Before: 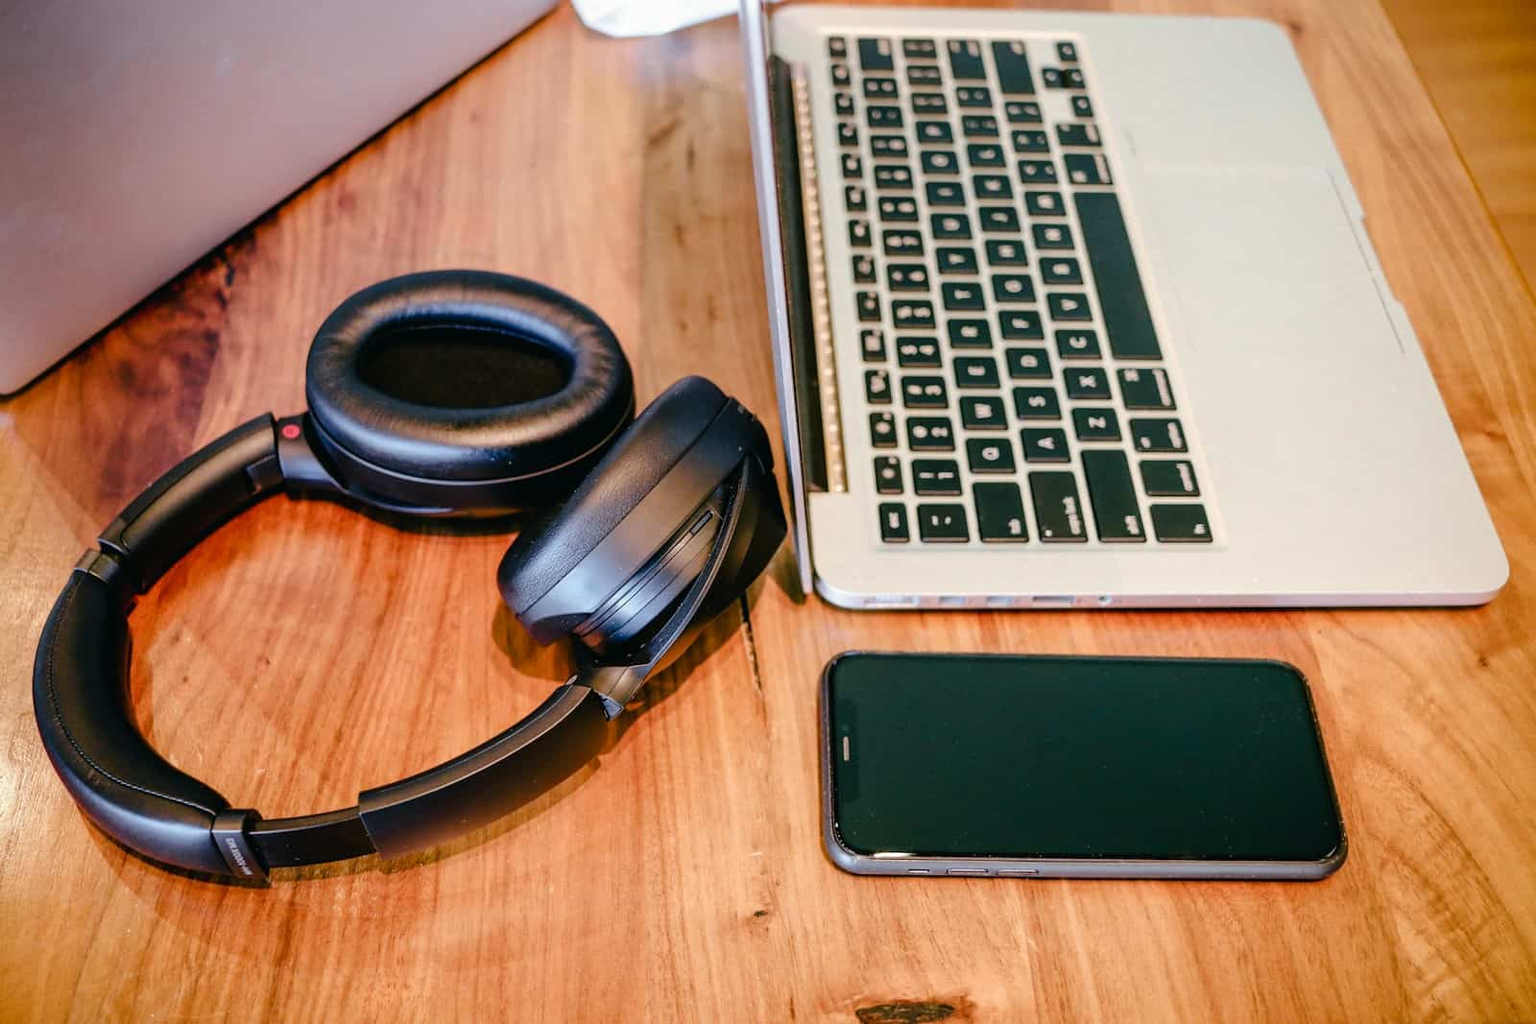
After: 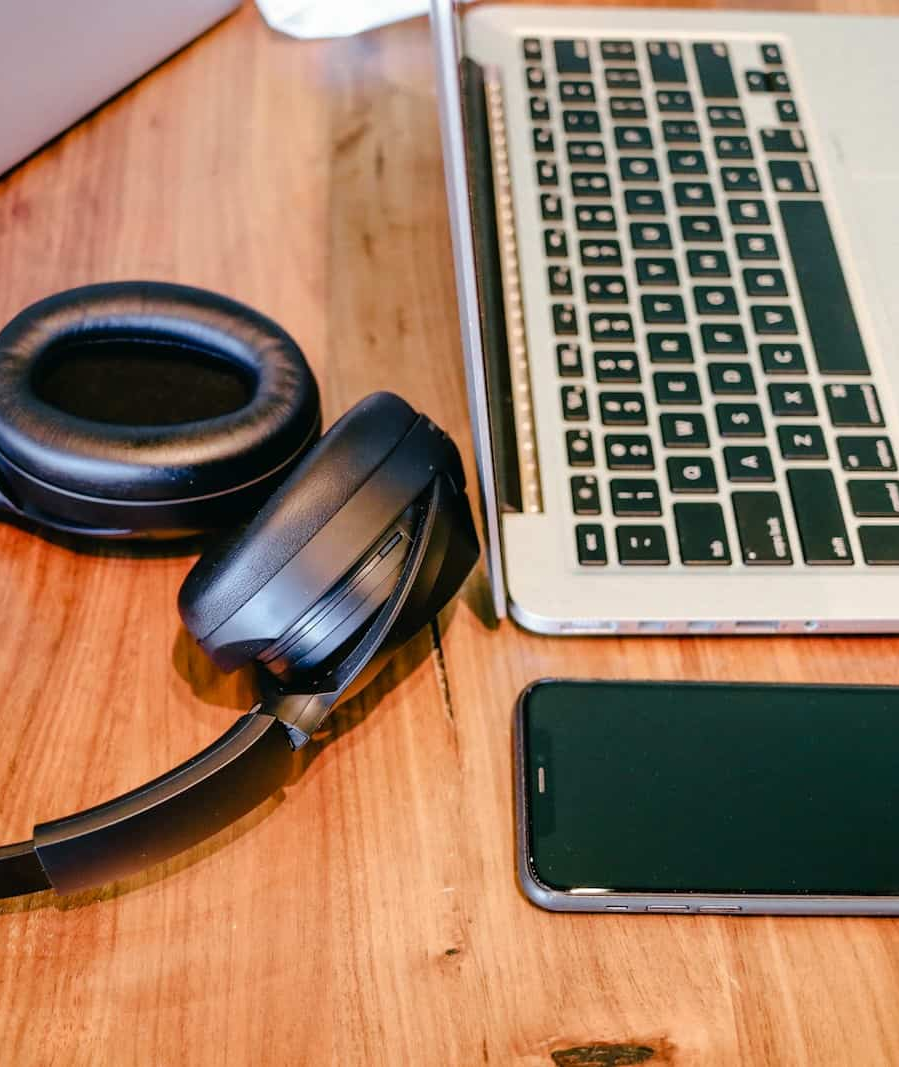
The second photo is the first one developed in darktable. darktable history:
exposure: compensate highlight preservation false
tone equalizer: edges refinement/feathering 500, mask exposure compensation -1.57 EV, preserve details no
crop: left 21.28%, right 22.509%
